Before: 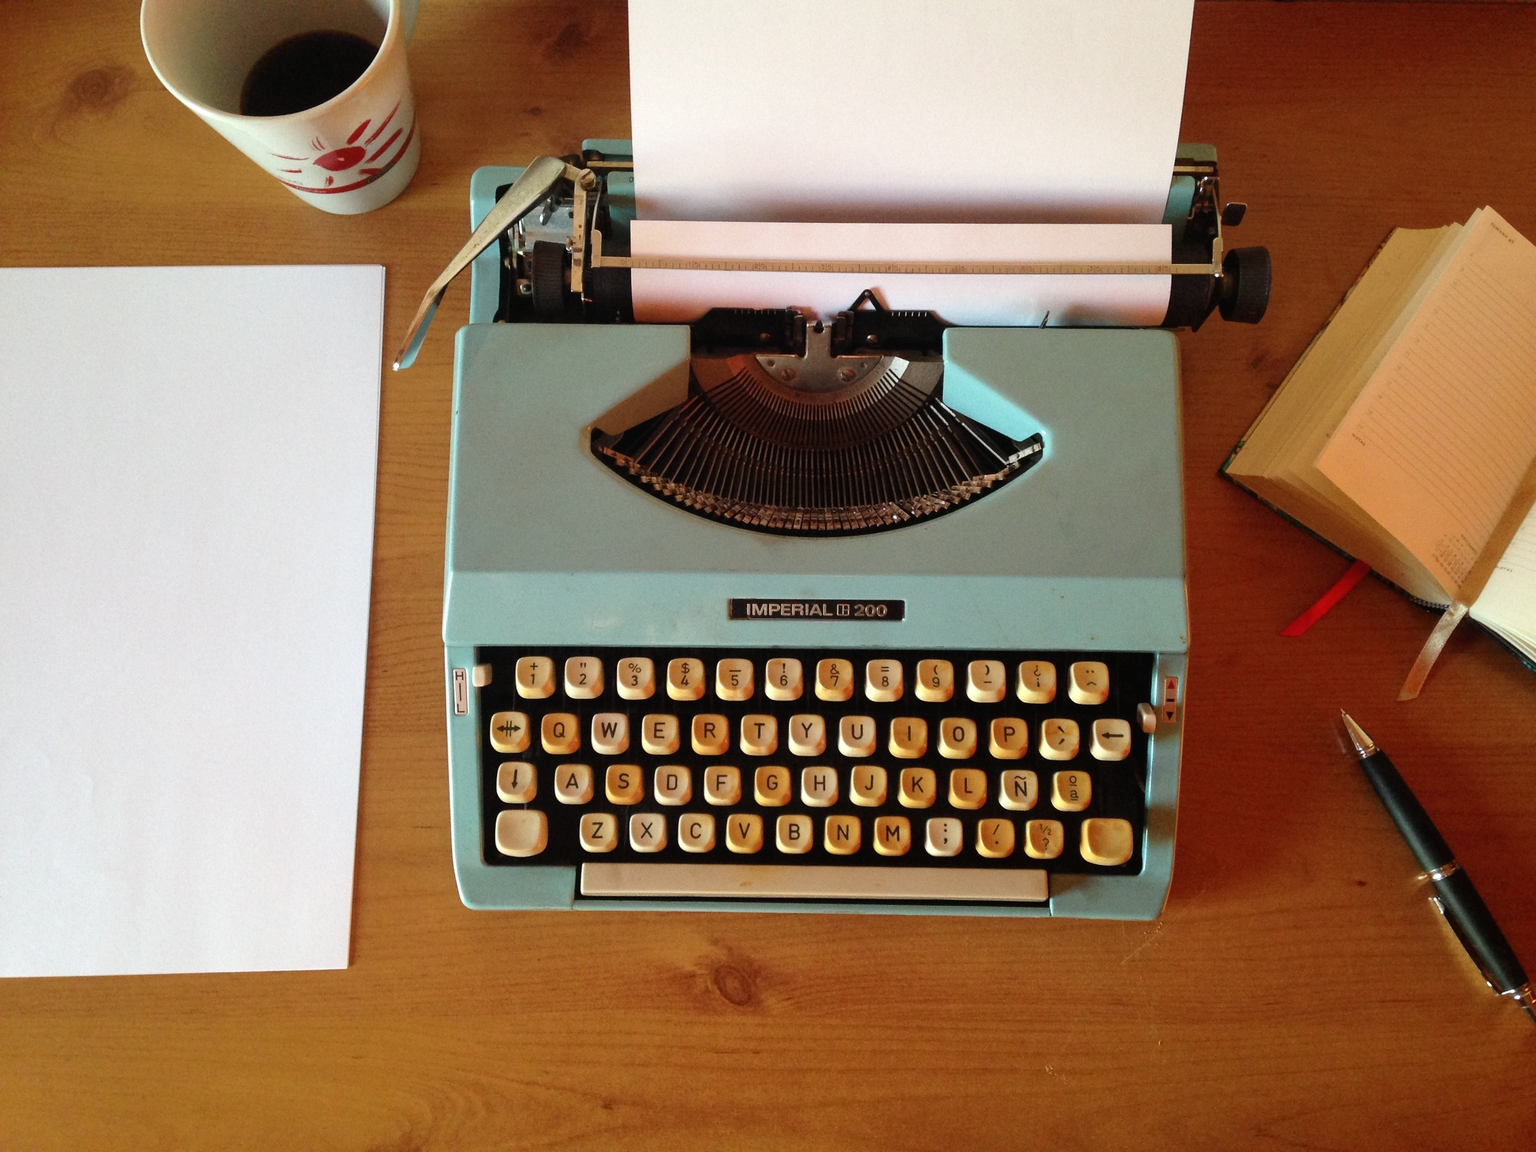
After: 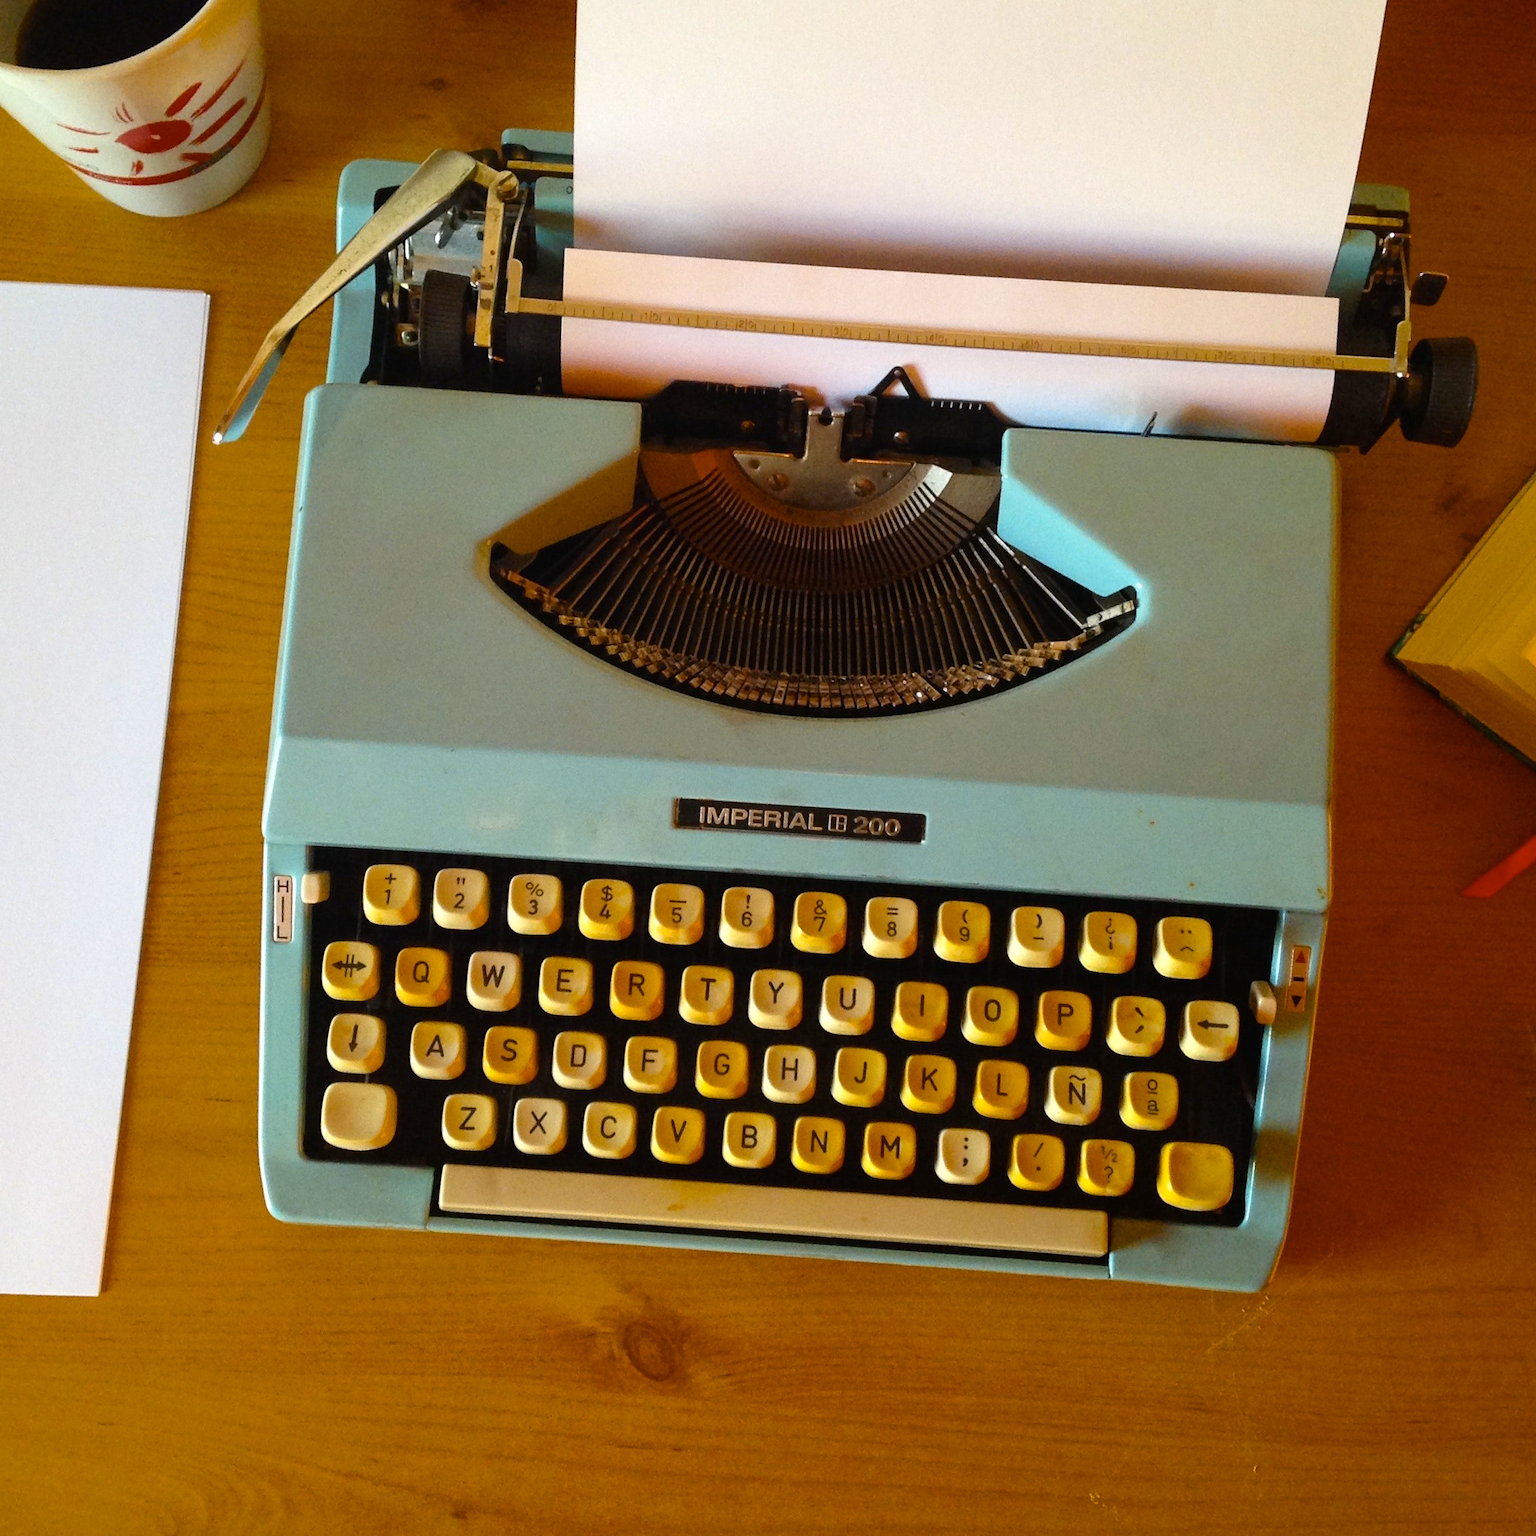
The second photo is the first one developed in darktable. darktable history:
color contrast: green-magenta contrast 0.85, blue-yellow contrast 1.25, unbound 0
tone equalizer: on, module defaults
crop and rotate: angle -3.27°, left 14.277%, top 0.028%, right 10.766%, bottom 0.028%
color balance rgb: perceptual saturation grading › global saturation 20%, global vibrance 20%
